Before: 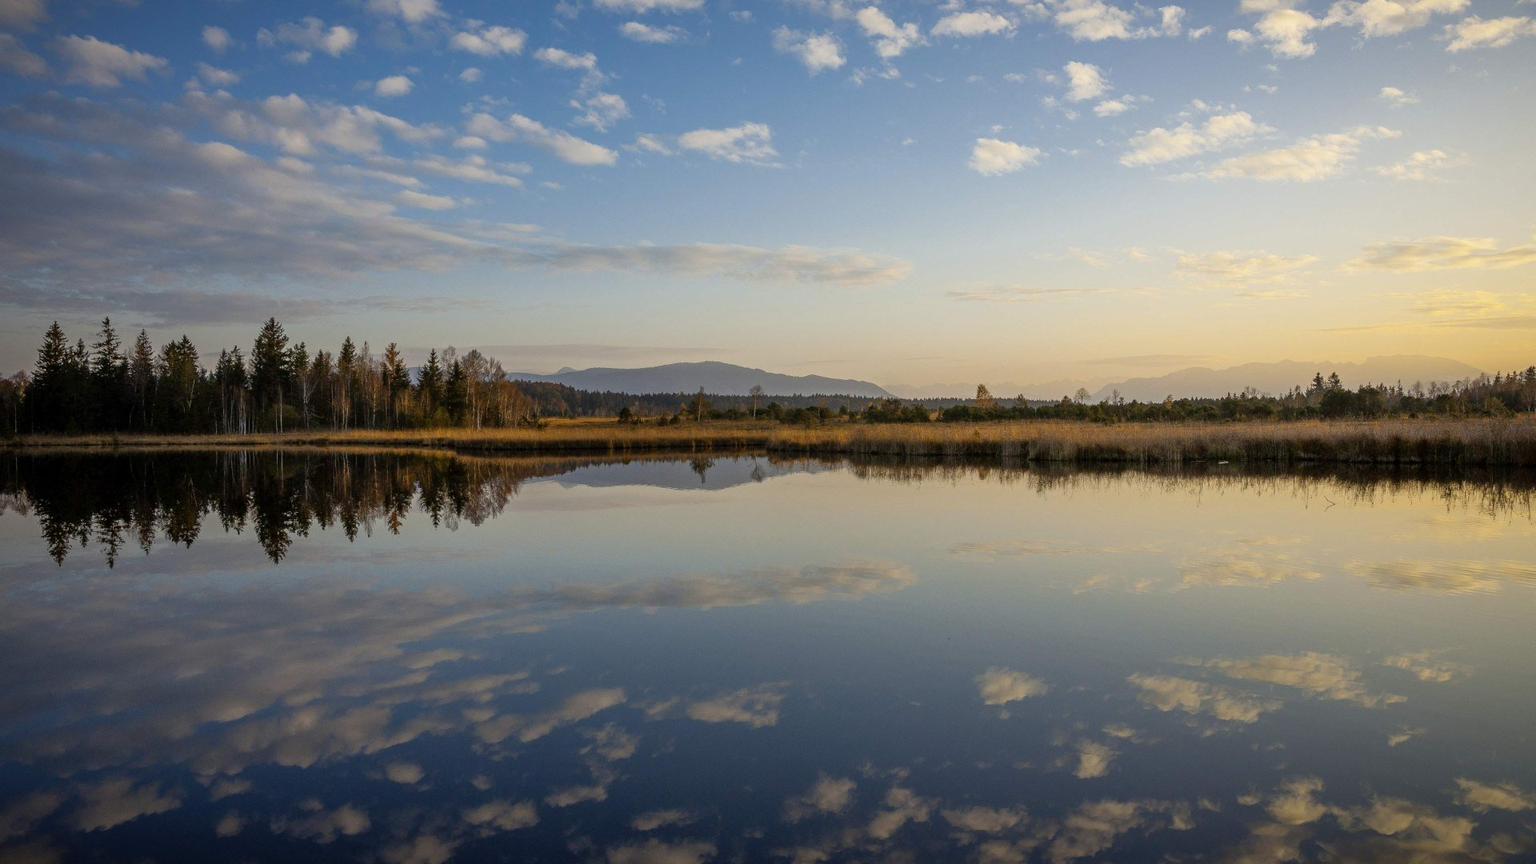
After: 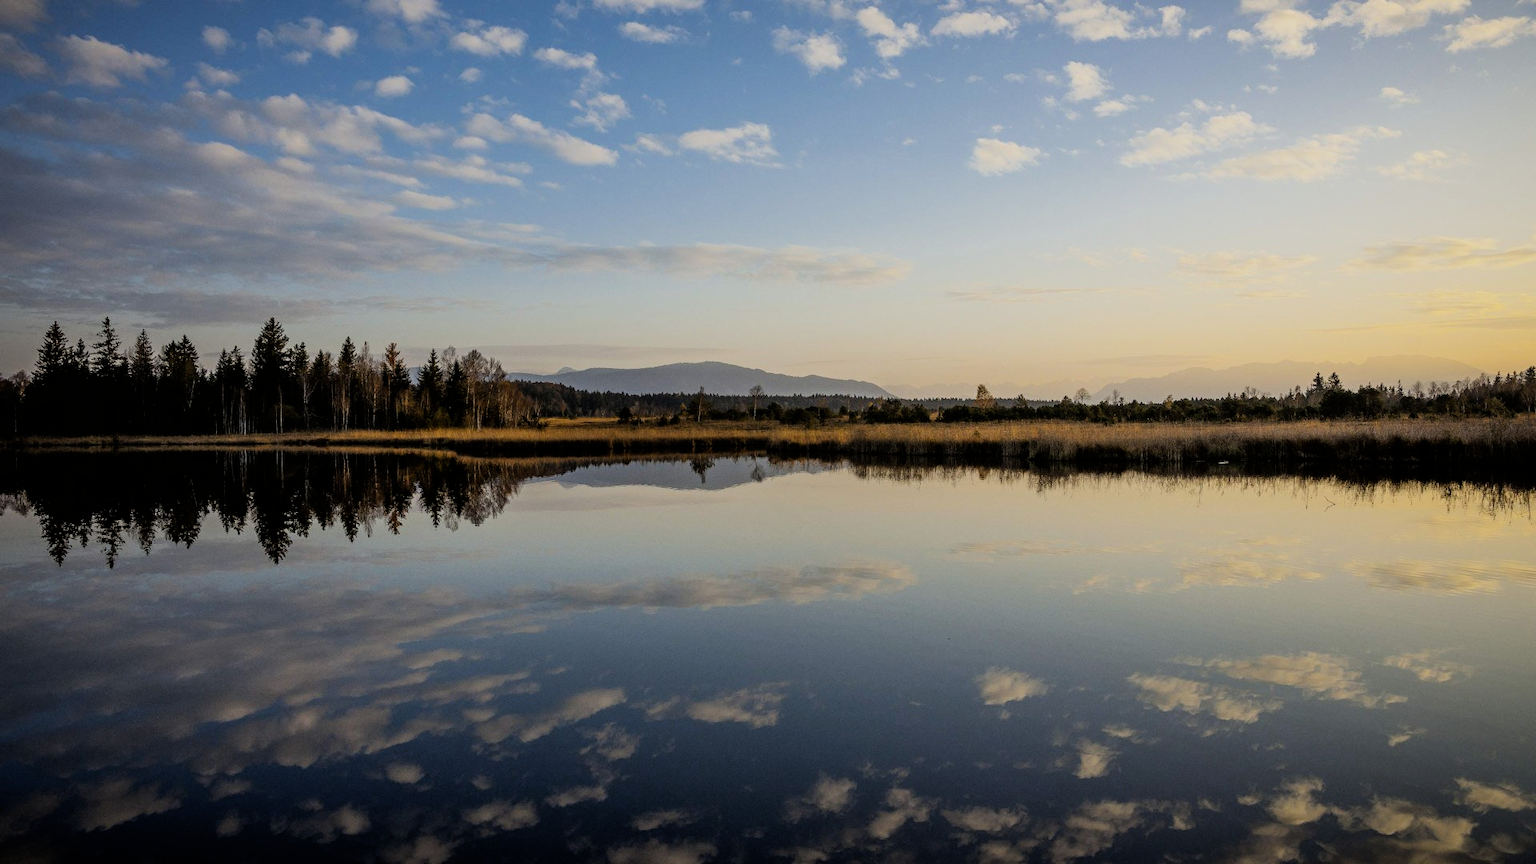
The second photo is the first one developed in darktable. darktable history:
filmic rgb: black relative exposure -7.49 EV, white relative exposure 4.99 EV, hardness 3.33, contrast 1.301
